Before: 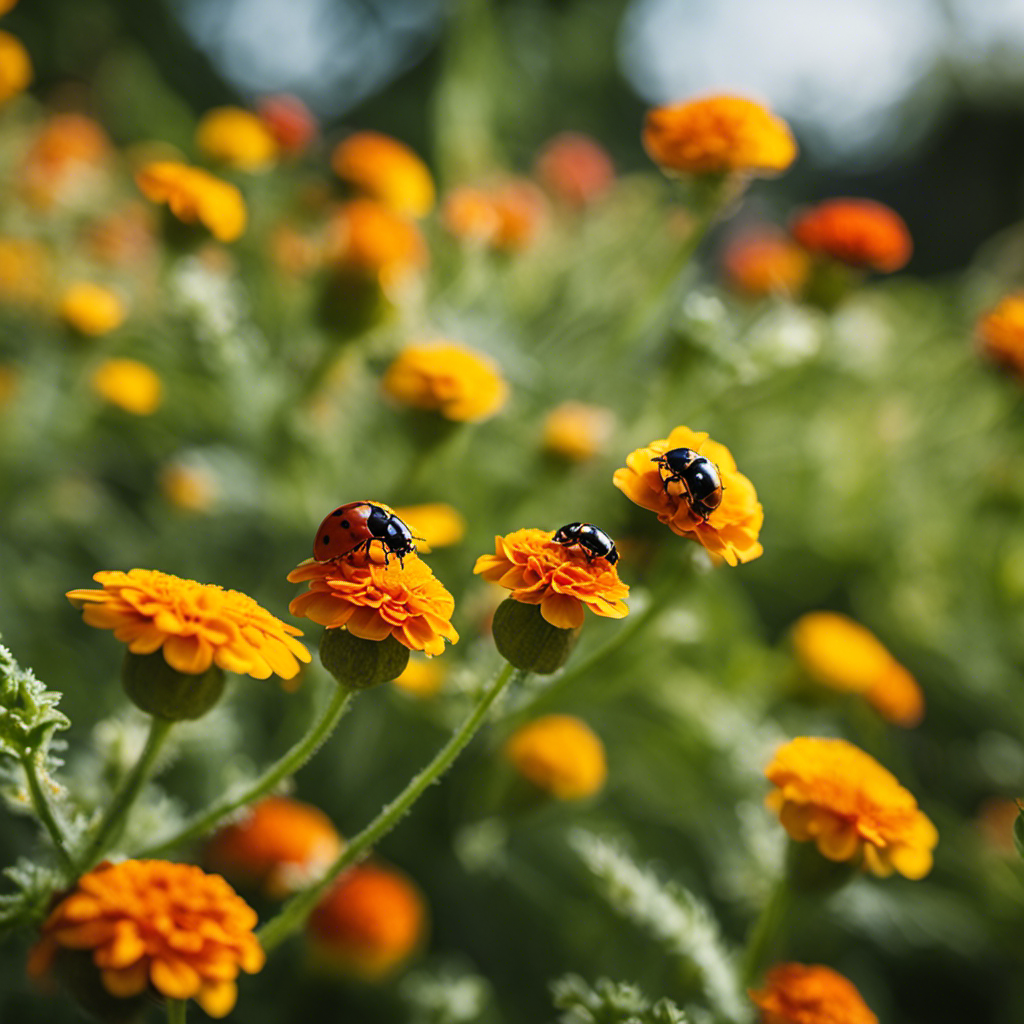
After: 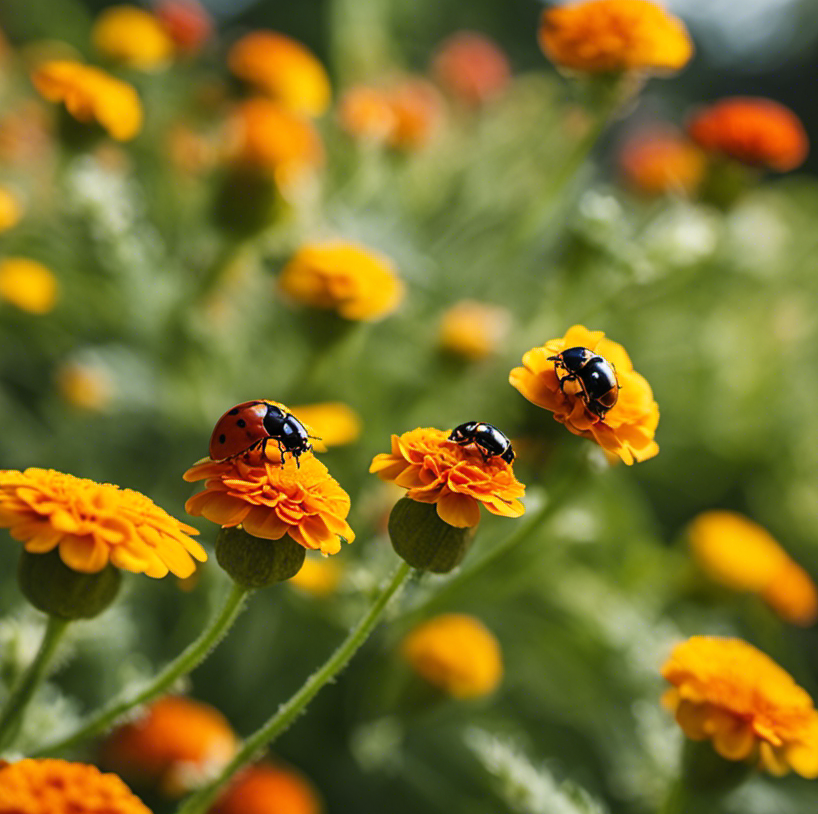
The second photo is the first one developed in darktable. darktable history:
crop and rotate: left 10.162%, top 9.94%, right 9.921%, bottom 10.488%
